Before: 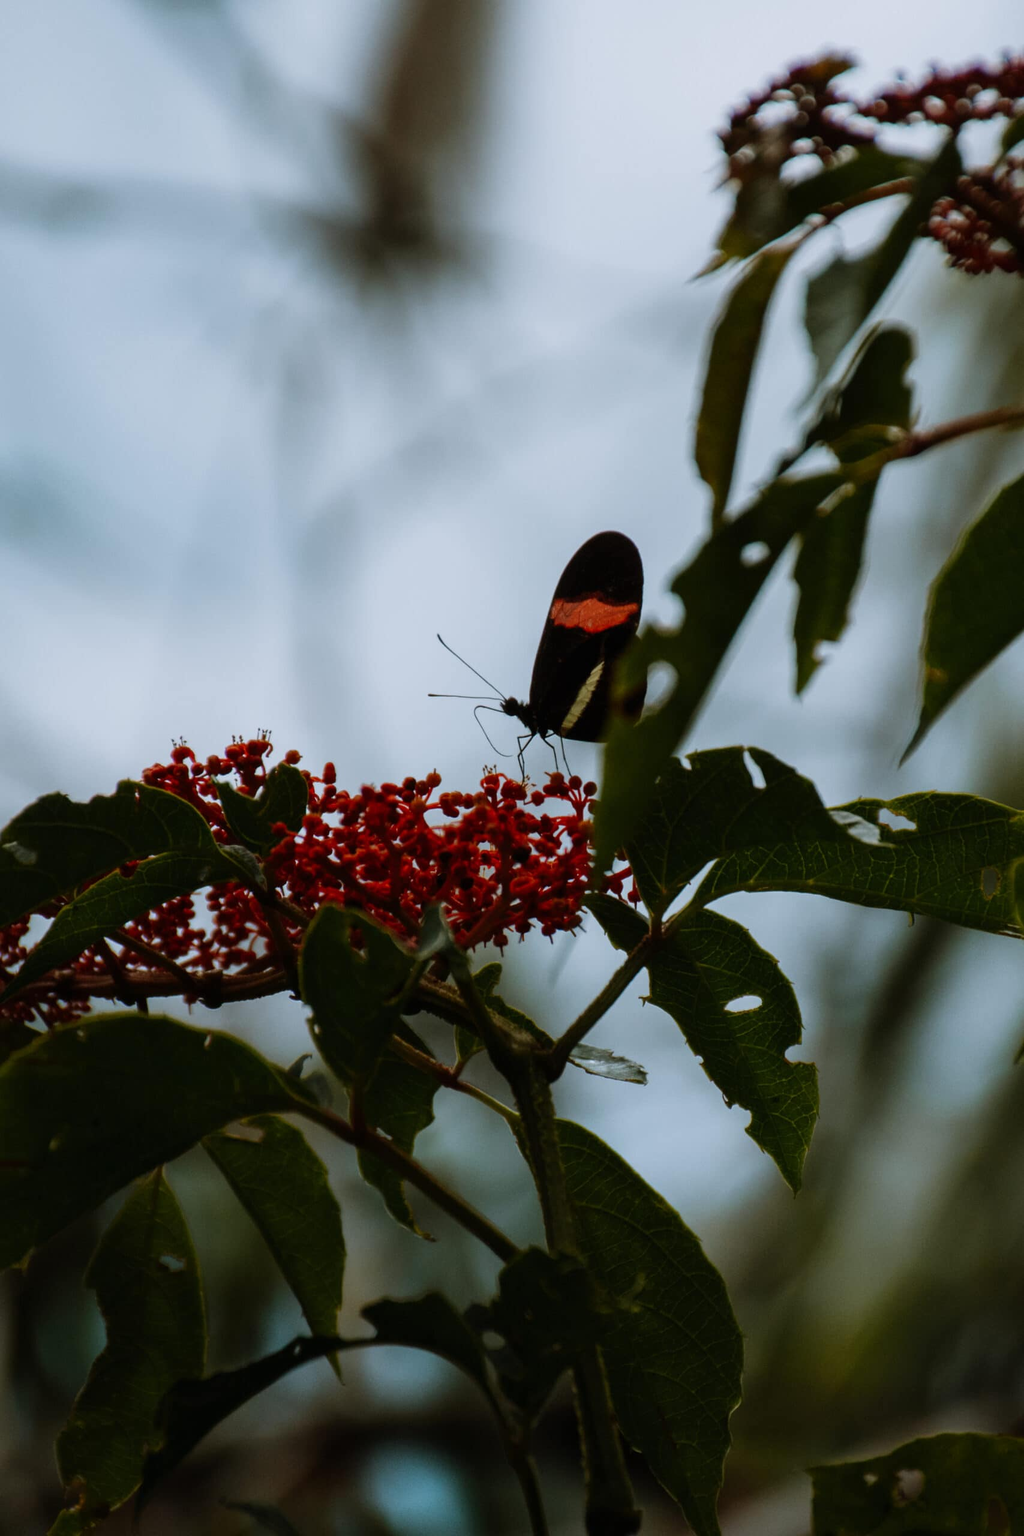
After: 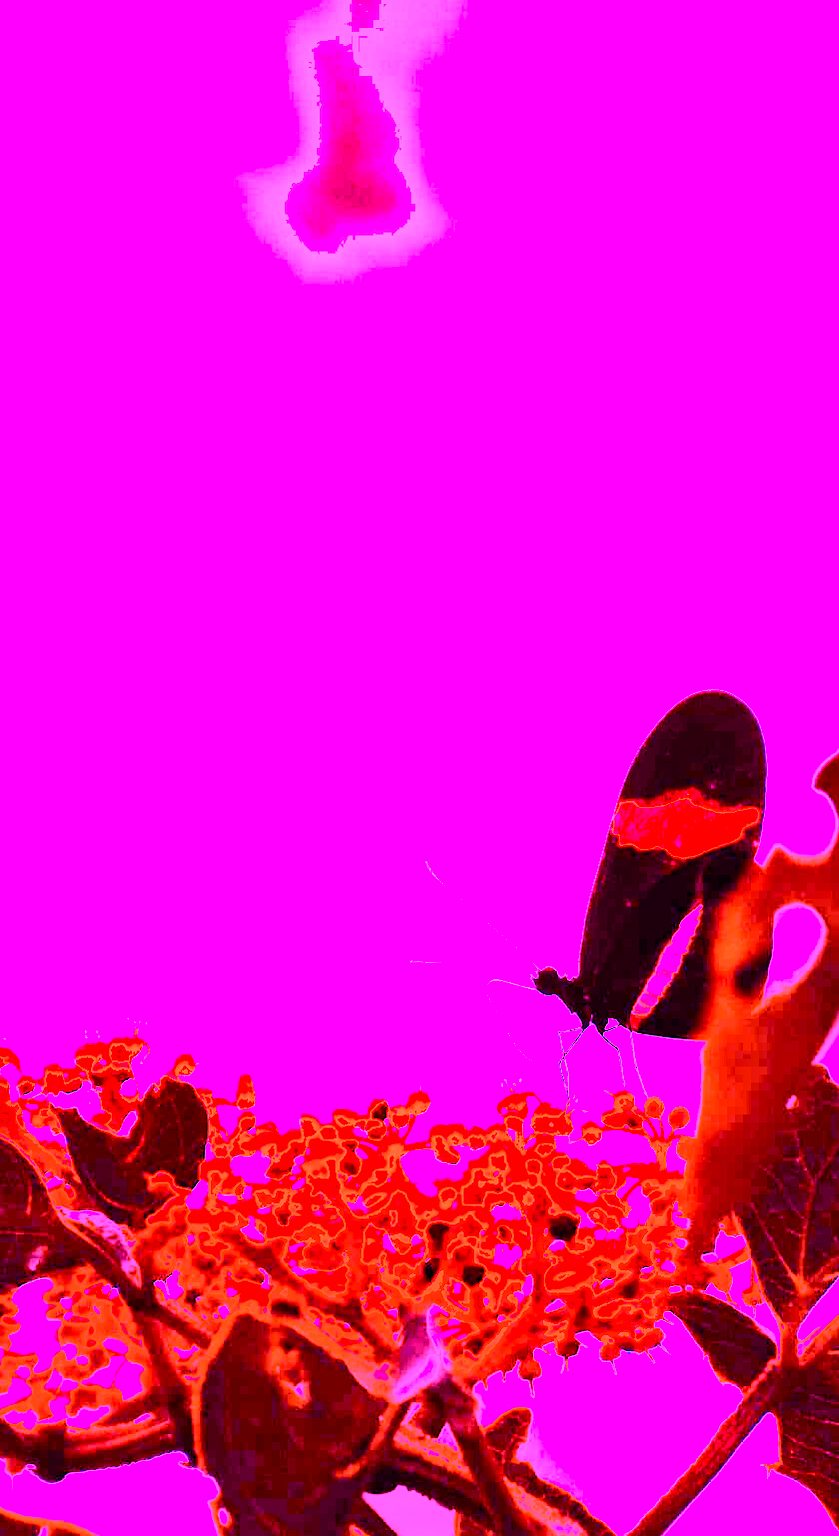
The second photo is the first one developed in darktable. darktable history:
contrast brightness saturation: saturation -0.1
crop: left 17.835%, top 7.675%, right 32.881%, bottom 32.213%
exposure: exposure 0.197 EV, compensate highlight preservation false
graduated density: density 0.38 EV, hardness 21%, rotation -6.11°, saturation 32%
white balance: red 8, blue 8
tone curve: curves: ch0 [(0, 0) (0.071, 0.047) (0.266, 0.26) (0.491, 0.552) (0.753, 0.818) (1, 0.983)]; ch1 [(0, 0) (0.346, 0.307) (0.408, 0.369) (0.463, 0.443) (0.482, 0.493) (0.502, 0.5) (0.517, 0.518) (0.546, 0.576) (0.588, 0.643) (0.651, 0.709) (1, 1)]; ch2 [(0, 0) (0.346, 0.34) (0.434, 0.46) (0.485, 0.494) (0.5, 0.494) (0.517, 0.503) (0.535, 0.545) (0.583, 0.624) (0.625, 0.678) (1, 1)], color space Lab, independent channels, preserve colors none
shadows and highlights: shadows 37.27, highlights -28.18, soften with gaussian
